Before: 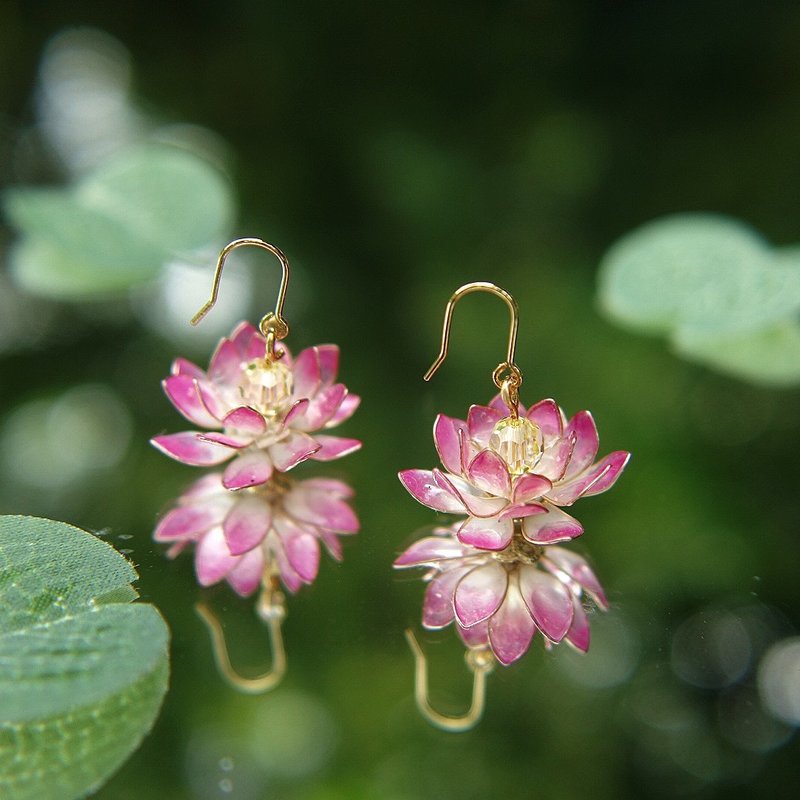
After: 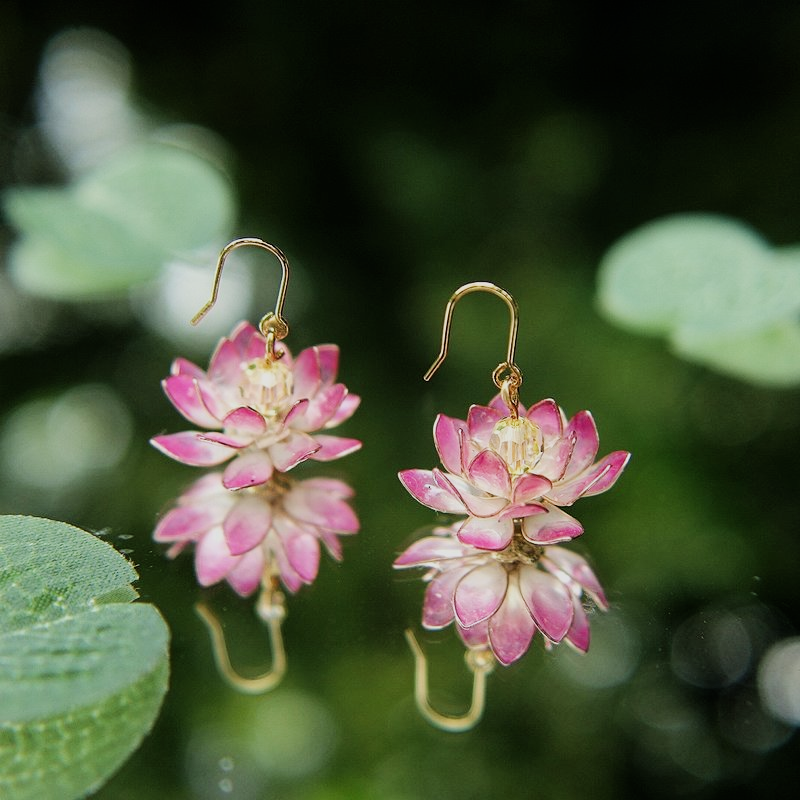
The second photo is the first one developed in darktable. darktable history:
tone equalizer: -8 EV -0.417 EV, -7 EV -0.389 EV, -6 EV -0.333 EV, -5 EV -0.222 EV, -3 EV 0.222 EV, -2 EV 0.333 EV, -1 EV 0.389 EV, +0 EV 0.417 EV, edges refinement/feathering 500, mask exposure compensation -1.57 EV, preserve details no
filmic rgb: black relative exposure -7.65 EV, white relative exposure 4.56 EV, hardness 3.61
